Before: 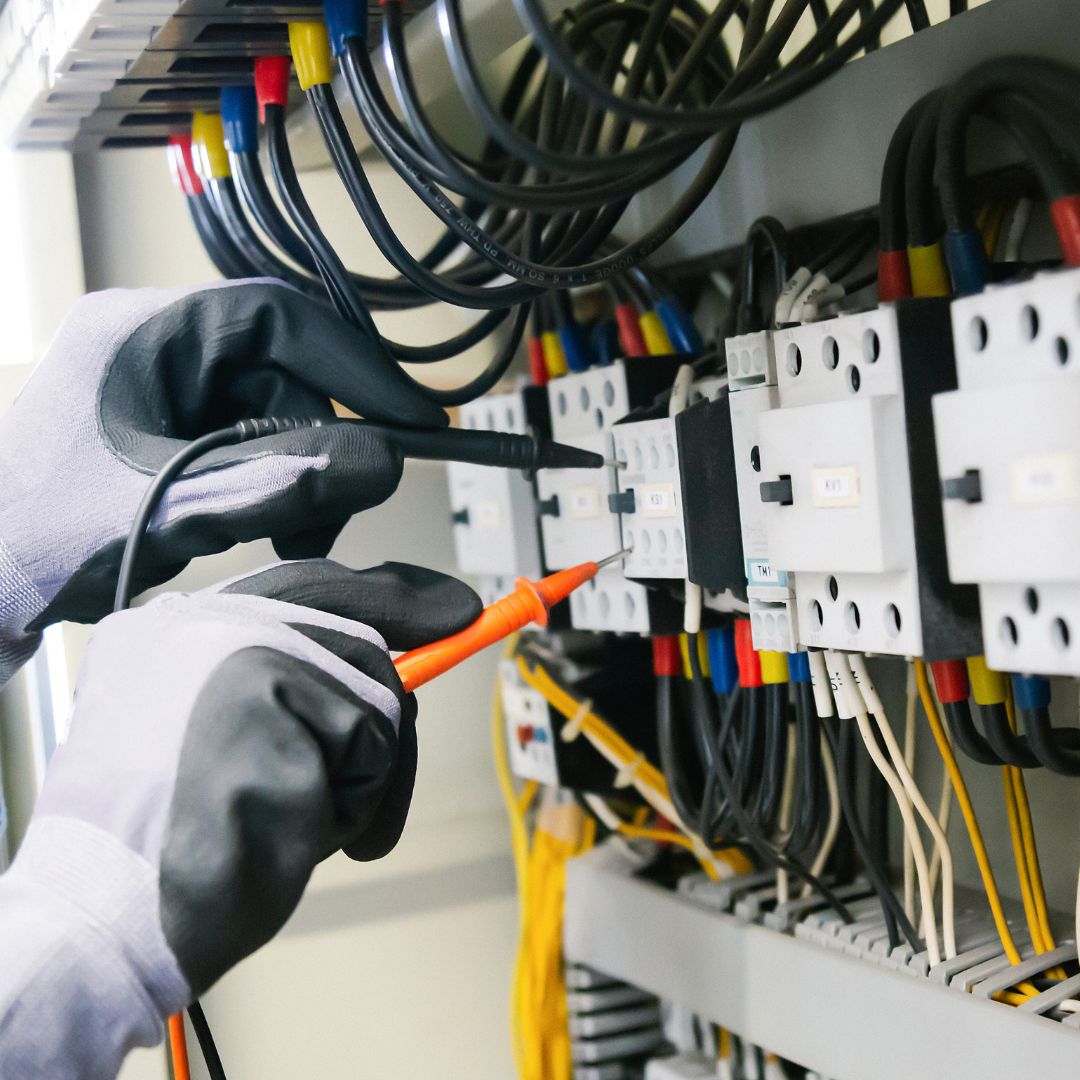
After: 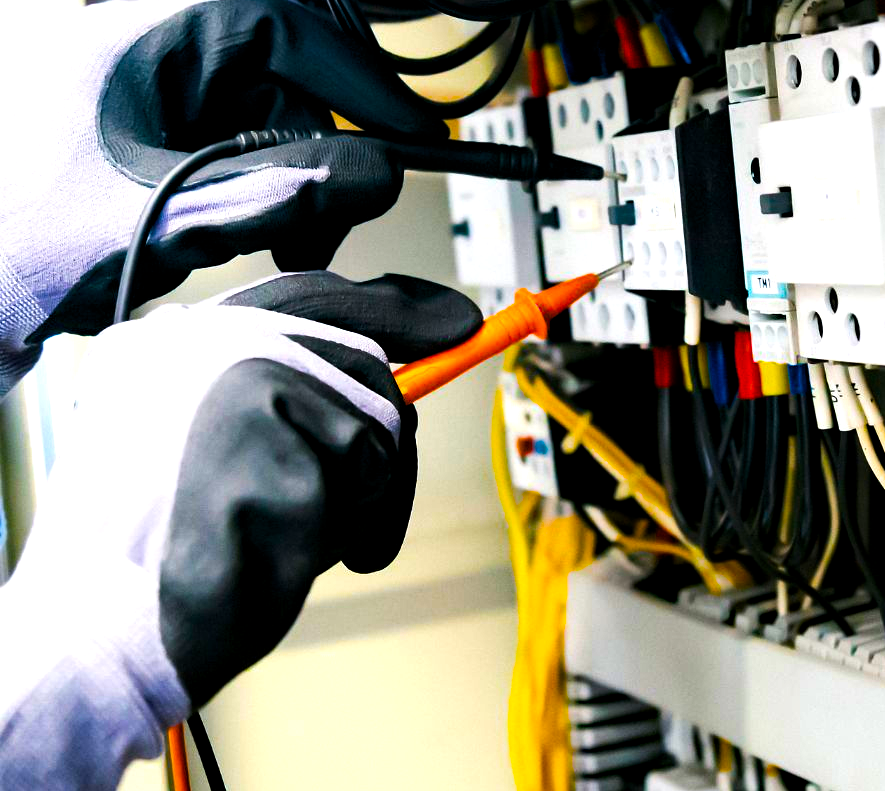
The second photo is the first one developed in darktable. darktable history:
haze removal: compatibility mode true, adaptive false
tone curve: curves: ch0 [(0, 0) (0.266, 0.247) (0.741, 0.751) (1, 1)], preserve colors none
tone equalizer: -8 EV -0.712 EV, -7 EV -0.739 EV, -6 EV -0.591 EV, -5 EV -0.385 EV, -3 EV 0.397 EV, -2 EV 0.6 EV, -1 EV 0.688 EV, +0 EV 0.755 EV
exposure: black level correction 0.009, exposure -0.661 EV, compensate highlight preservation false
crop: top 26.717%, right 18.001%
color balance rgb: linear chroma grading › global chroma 6.116%, perceptual saturation grading › global saturation 64.09%, perceptual saturation grading › highlights 51.065%, perceptual saturation grading › shadows 29.8%, perceptual brilliance grading › global brilliance 15.374%, perceptual brilliance grading › shadows -34.424%
